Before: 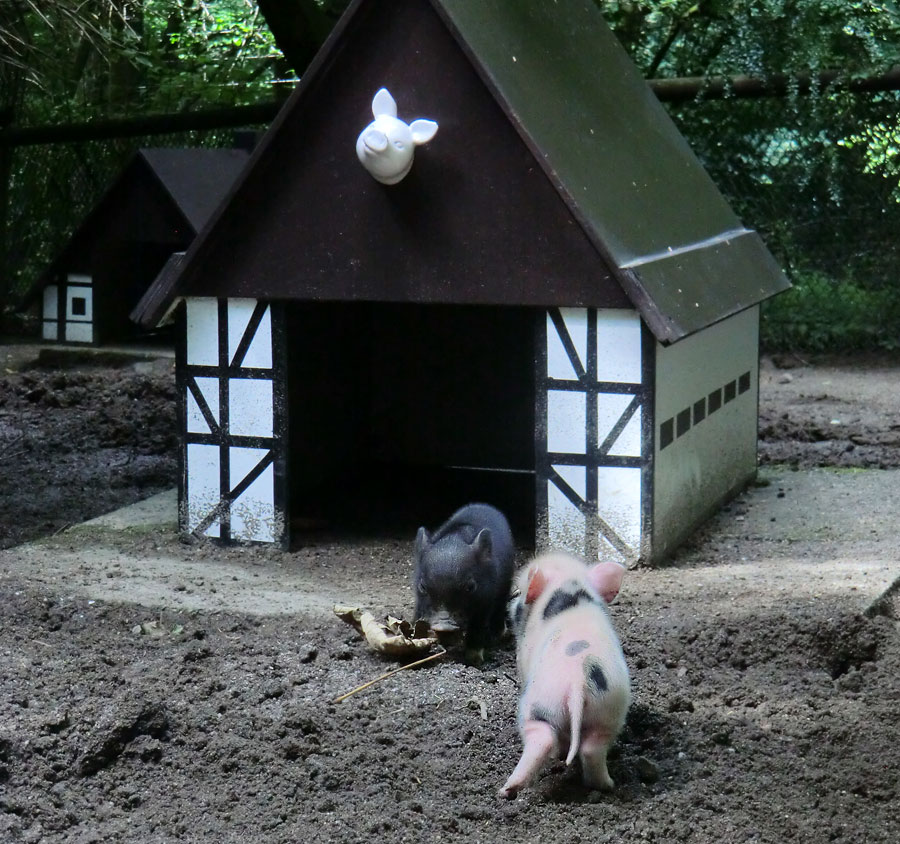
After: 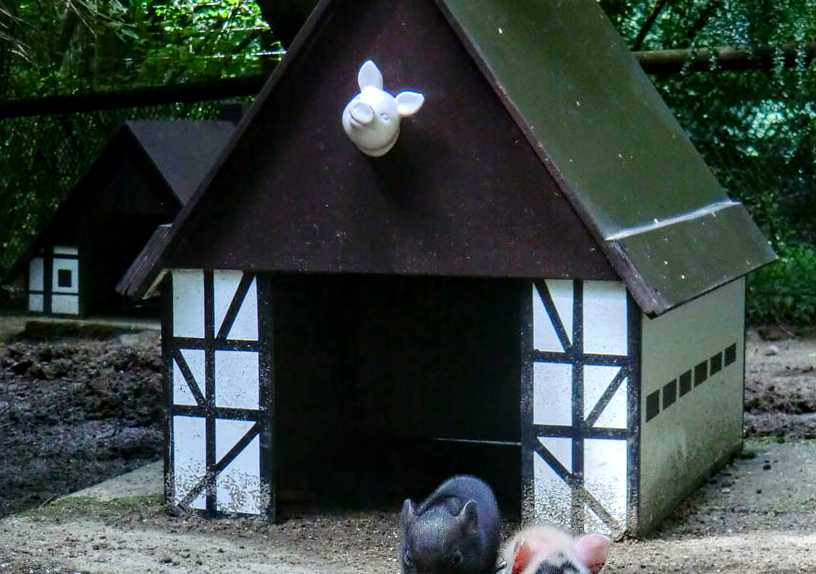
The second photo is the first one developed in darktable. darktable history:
color balance rgb: perceptual saturation grading › global saturation 20%, perceptual saturation grading › highlights -25.904%, perceptual saturation grading › shadows 50.401%, global vibrance 9.425%
crop: left 1.618%, top 3.398%, right 7.68%, bottom 28.498%
contrast equalizer: octaves 7, y [[0.5, 0.502, 0.506, 0.511, 0.52, 0.537], [0.5 ×6], [0.505, 0.509, 0.518, 0.534, 0.553, 0.561], [0 ×6], [0 ×6]]
levels: levels [0, 0.474, 0.947]
local contrast: on, module defaults
